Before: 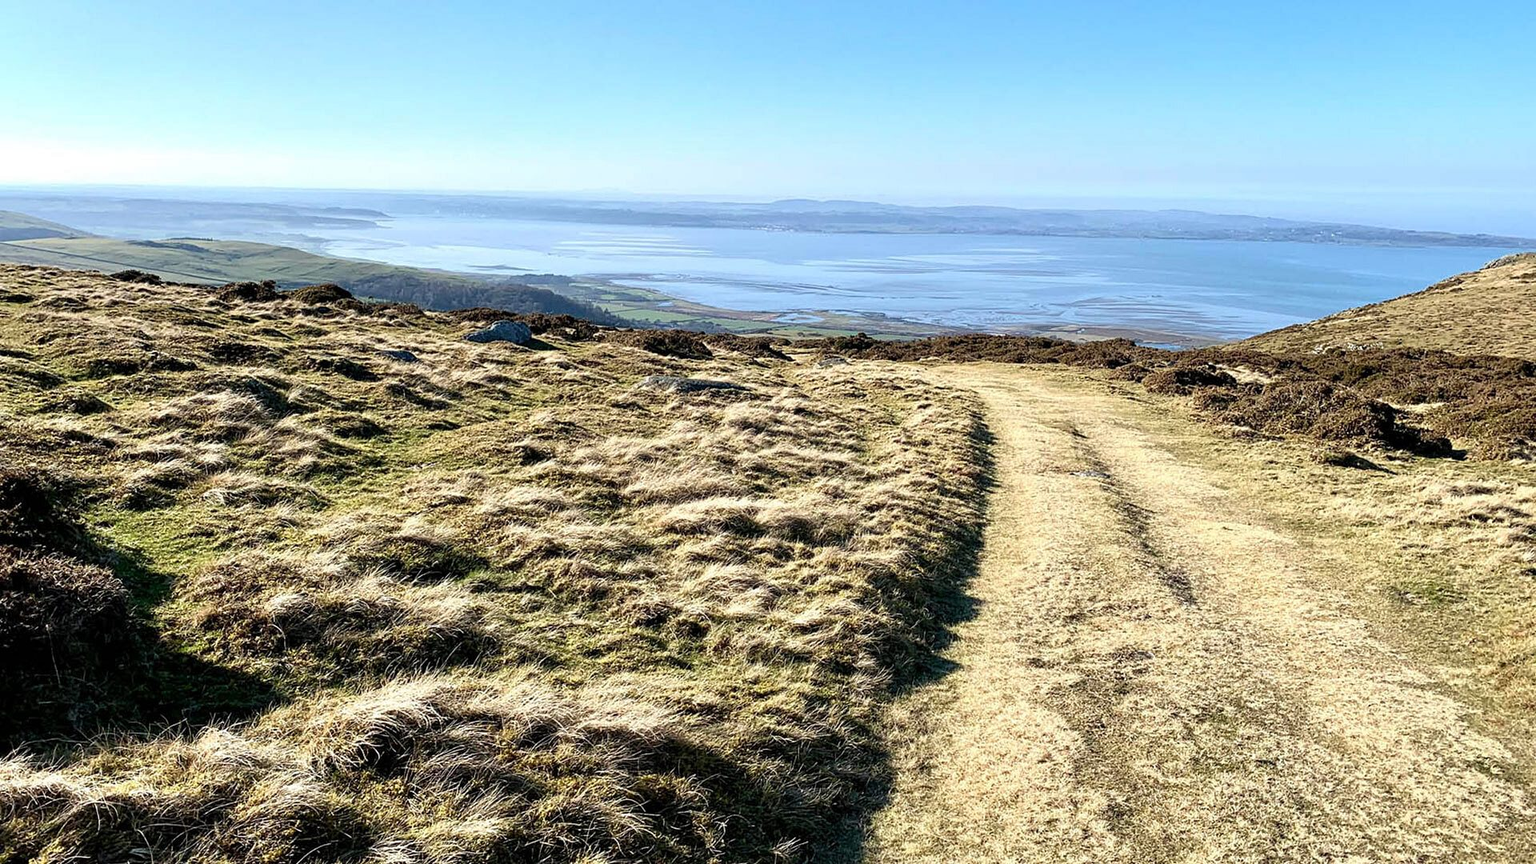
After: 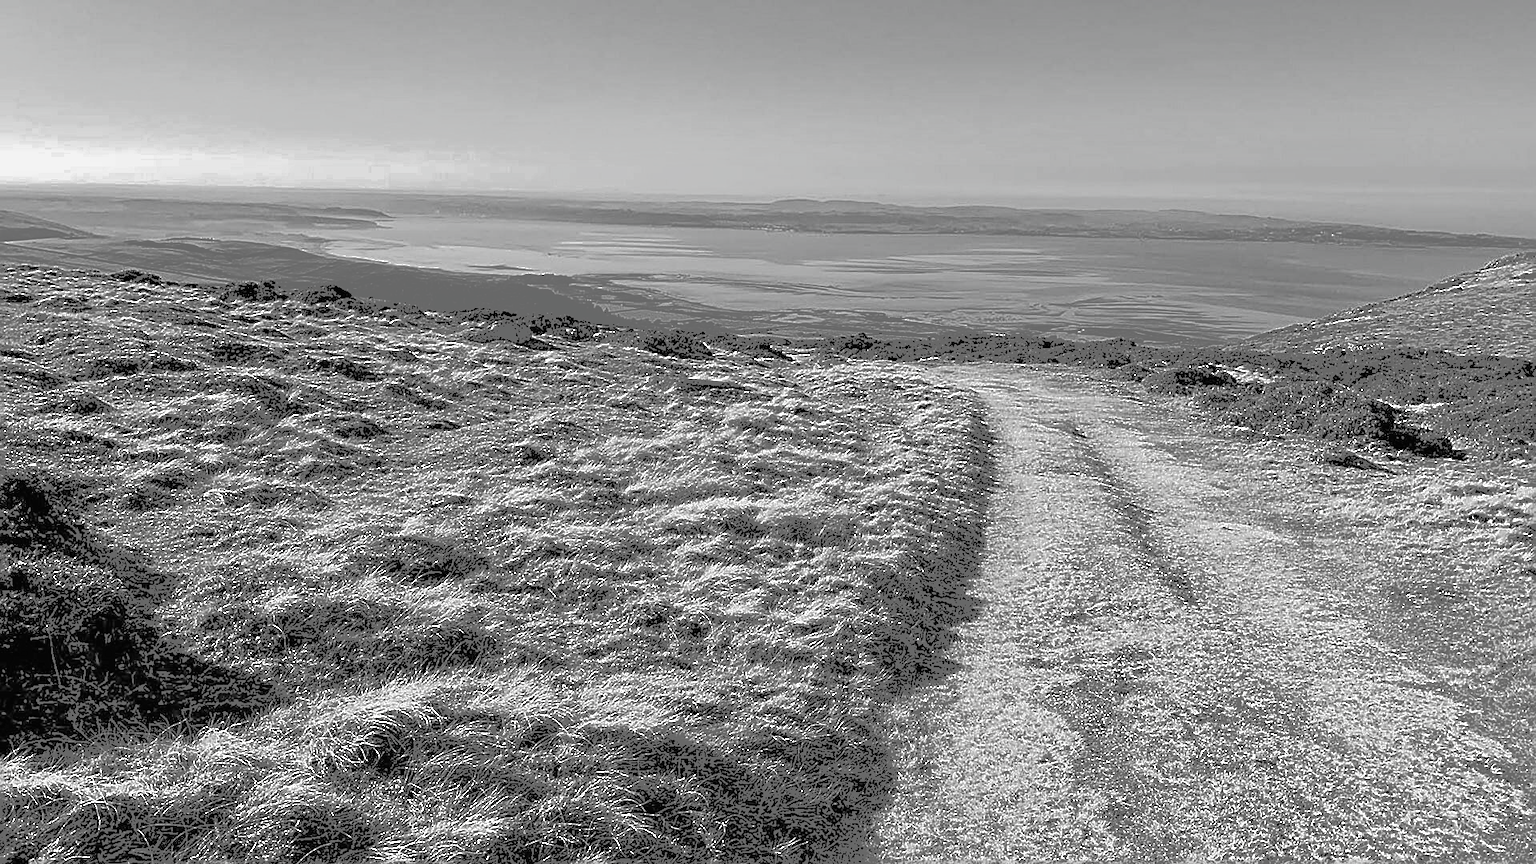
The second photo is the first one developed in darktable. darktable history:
contrast brightness saturation: contrast -0.025, brightness -0.607, saturation -0.991
sharpen: on, module defaults
haze removal: compatibility mode true, adaptive false
tone curve: curves: ch0 [(0, 0) (0.003, 0.439) (0.011, 0.439) (0.025, 0.439) (0.044, 0.439) (0.069, 0.439) (0.1, 0.439) (0.136, 0.44) (0.177, 0.444) (0.224, 0.45) (0.277, 0.462) (0.335, 0.487) (0.399, 0.528) (0.468, 0.577) (0.543, 0.621) (0.623, 0.669) (0.709, 0.715) (0.801, 0.764) (0.898, 0.804) (1, 1)], color space Lab, independent channels, preserve colors none
